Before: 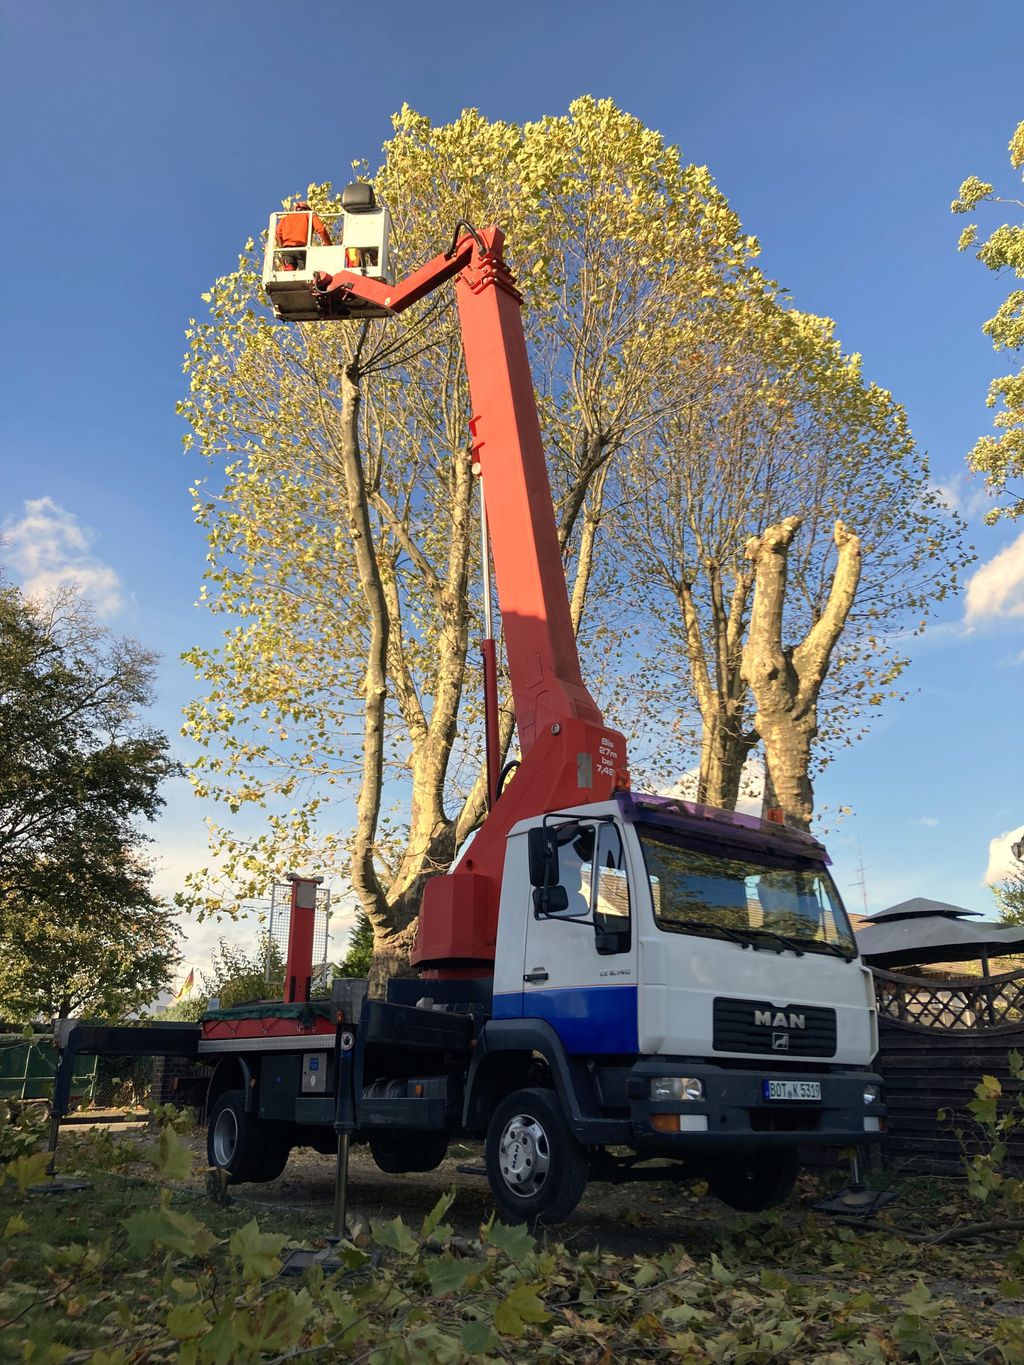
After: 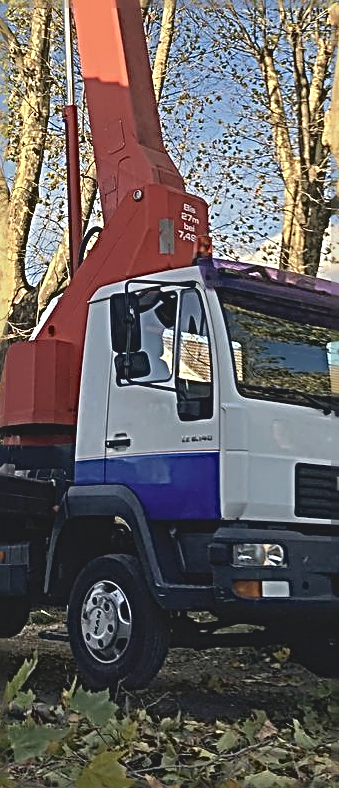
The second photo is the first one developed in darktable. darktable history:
crop: left 40.878%, top 39.176%, right 25.993%, bottom 3.081%
contrast brightness saturation: contrast -0.15, brightness 0.05, saturation -0.12
sharpen: radius 3.158, amount 1.731
